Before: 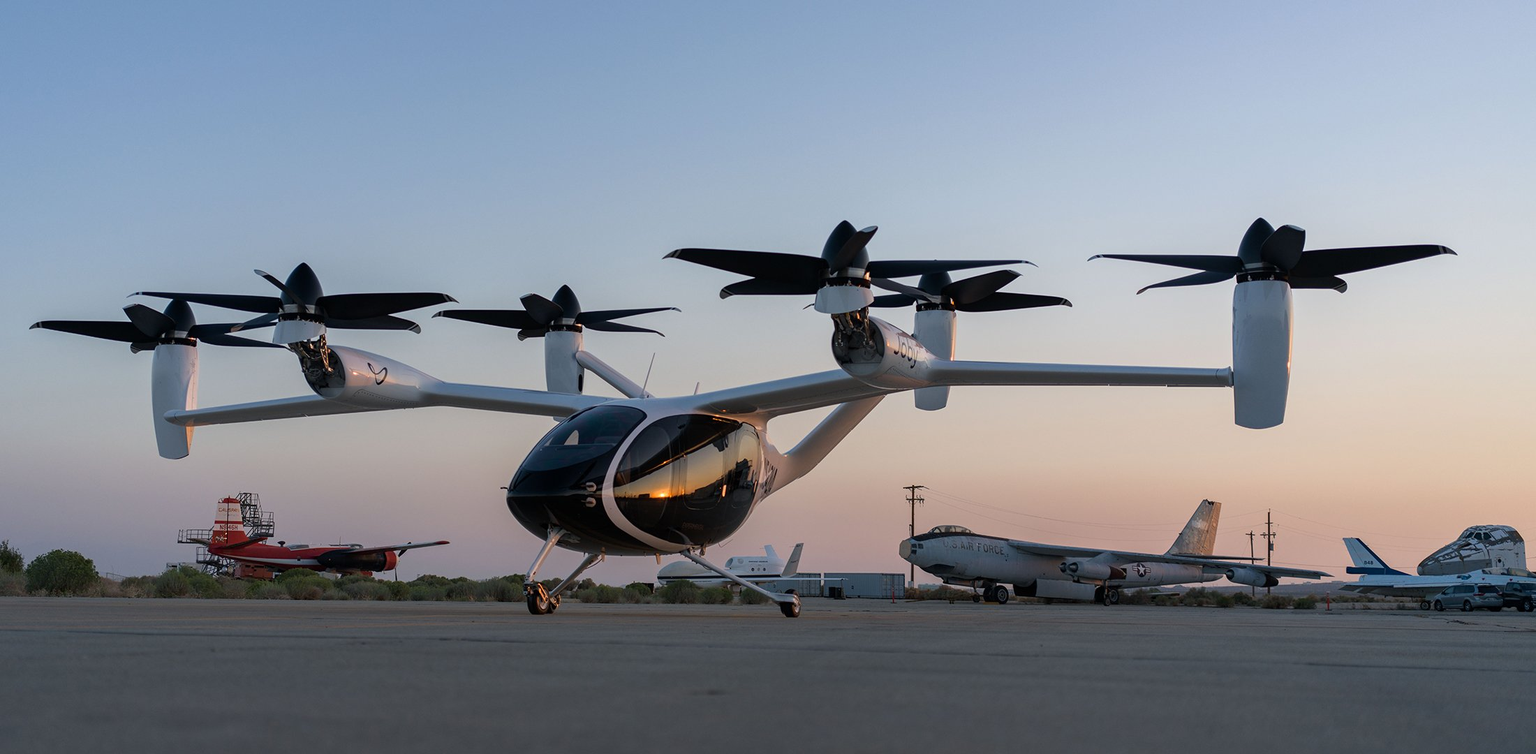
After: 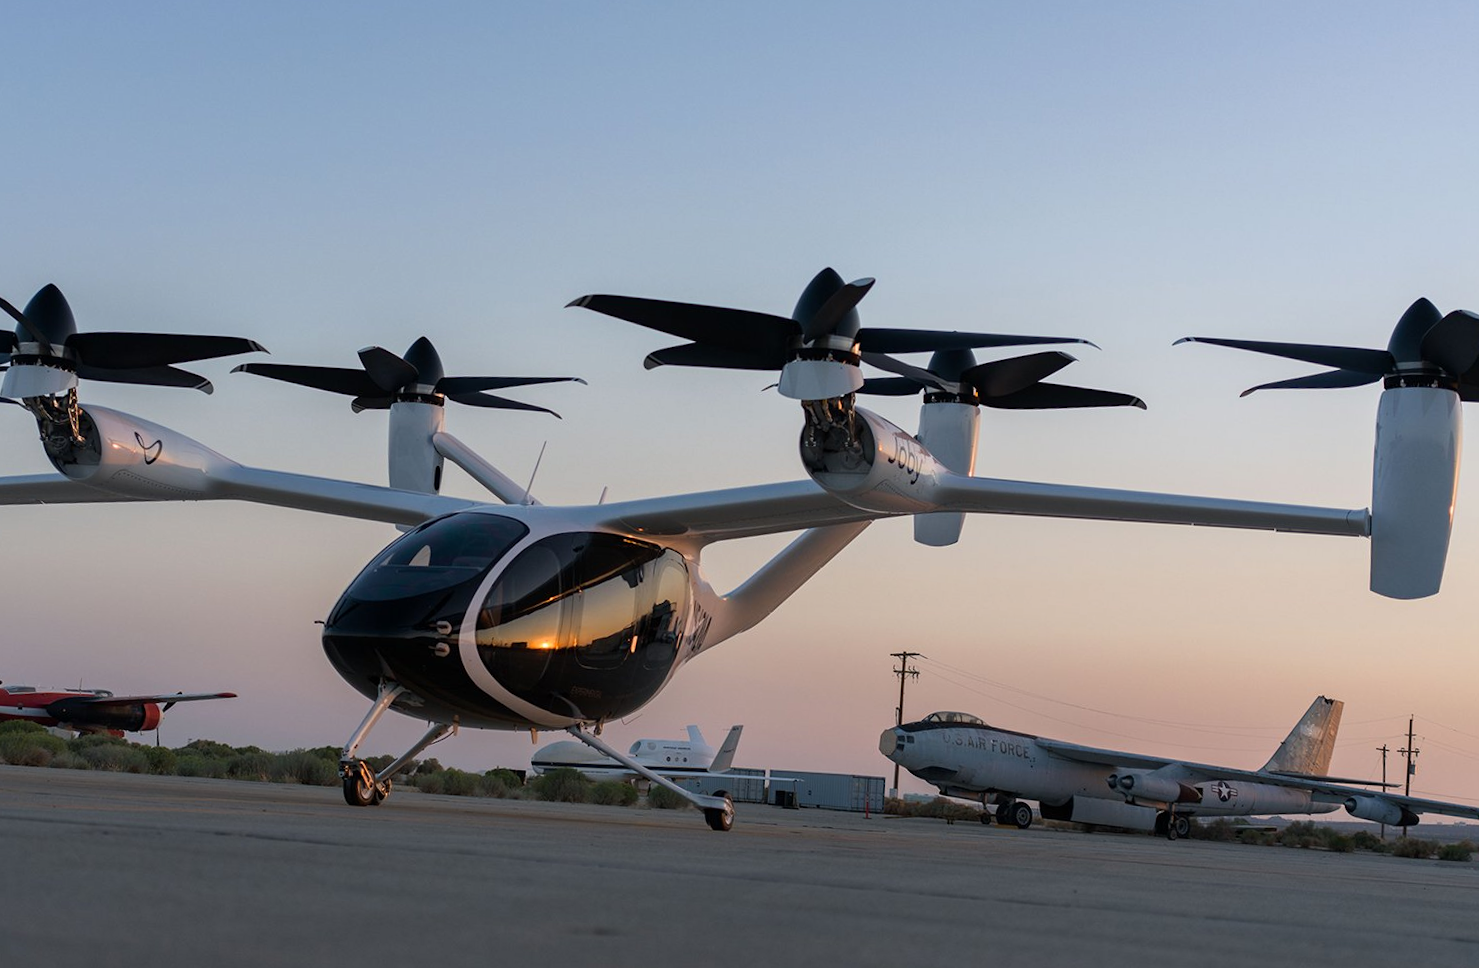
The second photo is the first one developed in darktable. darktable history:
crop and rotate: angle -3.27°, left 14.277%, top 0.028%, right 10.766%, bottom 0.028%
tone curve: curves: ch0 [(0, 0) (0.003, 0.003) (0.011, 0.011) (0.025, 0.025) (0.044, 0.045) (0.069, 0.07) (0.1, 0.1) (0.136, 0.137) (0.177, 0.179) (0.224, 0.226) (0.277, 0.279) (0.335, 0.338) (0.399, 0.402) (0.468, 0.472) (0.543, 0.547) (0.623, 0.628) (0.709, 0.715) (0.801, 0.807) (0.898, 0.902) (1, 1)], preserve colors none
